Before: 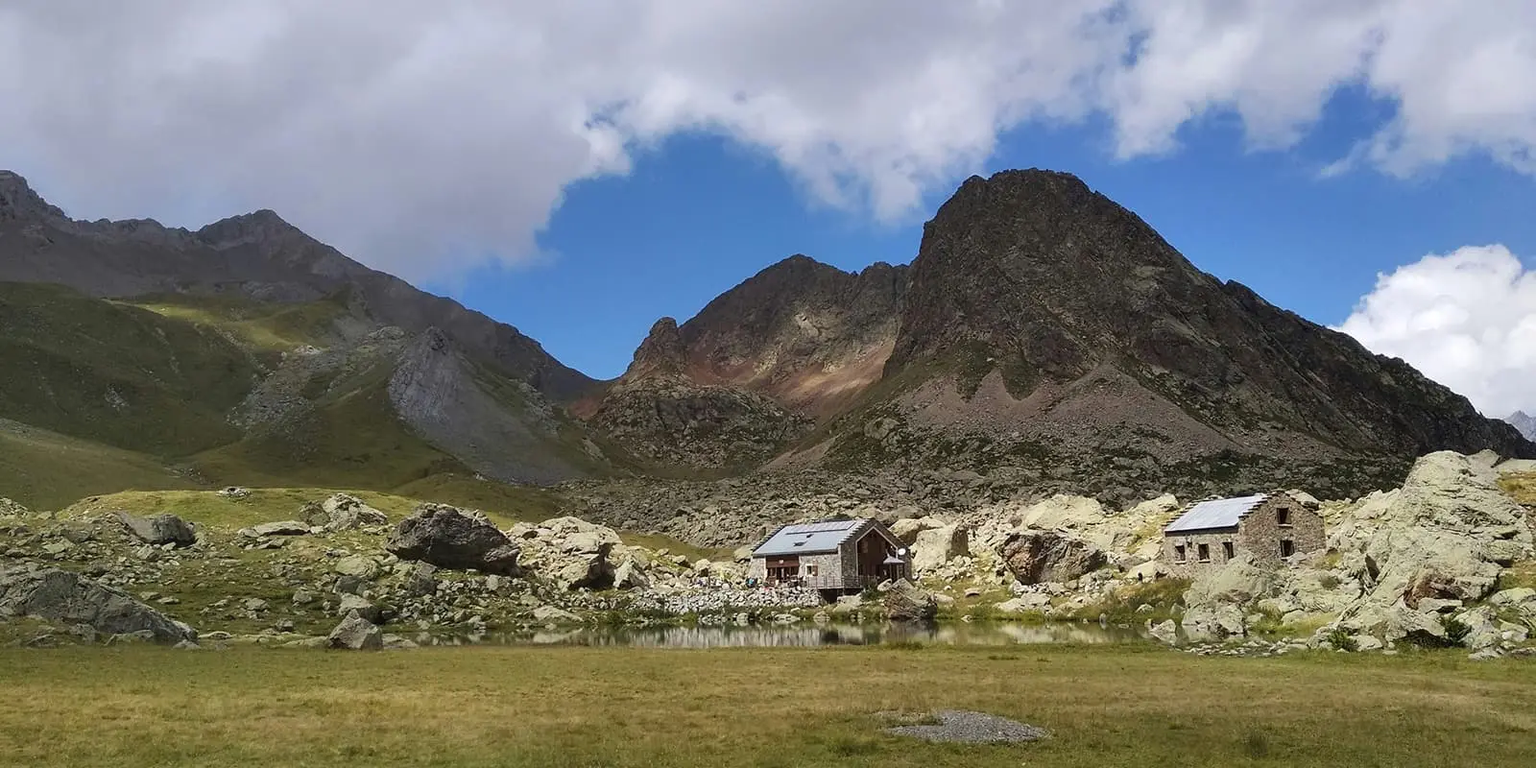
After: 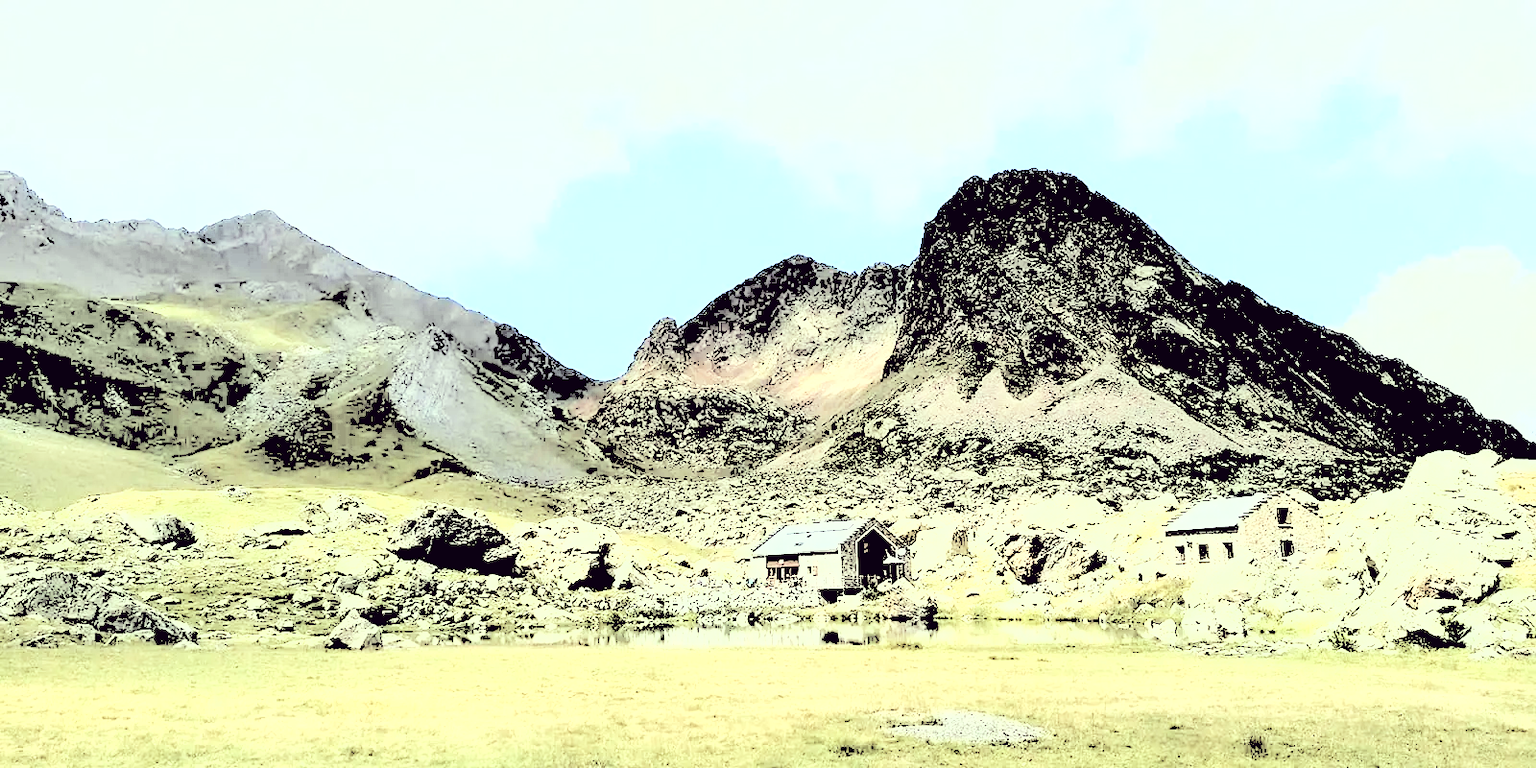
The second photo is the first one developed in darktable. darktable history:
white balance: emerald 1
levels: levels [0.246, 0.246, 0.506]
shadows and highlights: highlights color adjustment 0%, low approximation 0.01, soften with gaussian
color correction: highlights a* -20.17, highlights b* 20.27, shadows a* 20.03, shadows b* -20.46, saturation 0.43
